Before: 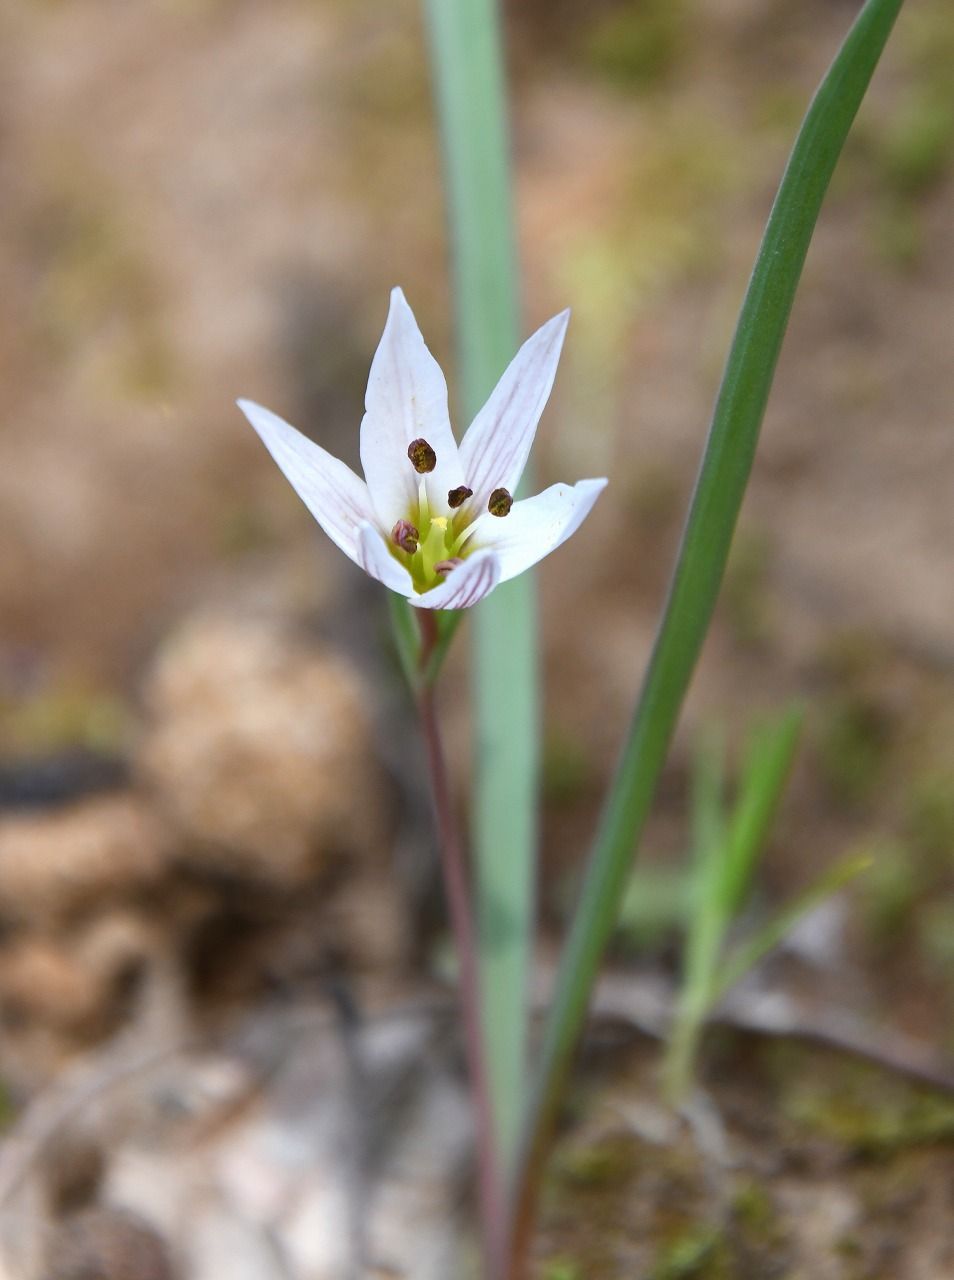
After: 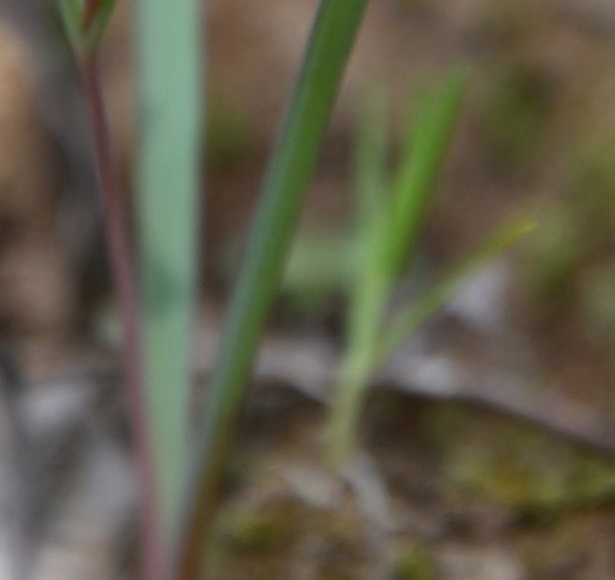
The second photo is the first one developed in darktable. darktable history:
crop and rotate: left 35.437%, top 49.734%, bottom 4.923%
exposure: exposure -0.334 EV, compensate highlight preservation false
sharpen: on, module defaults
tone curve: preserve colors none
shadows and highlights: shadows 13.84, white point adjustment 1.1, highlights -1.44, soften with gaussian
